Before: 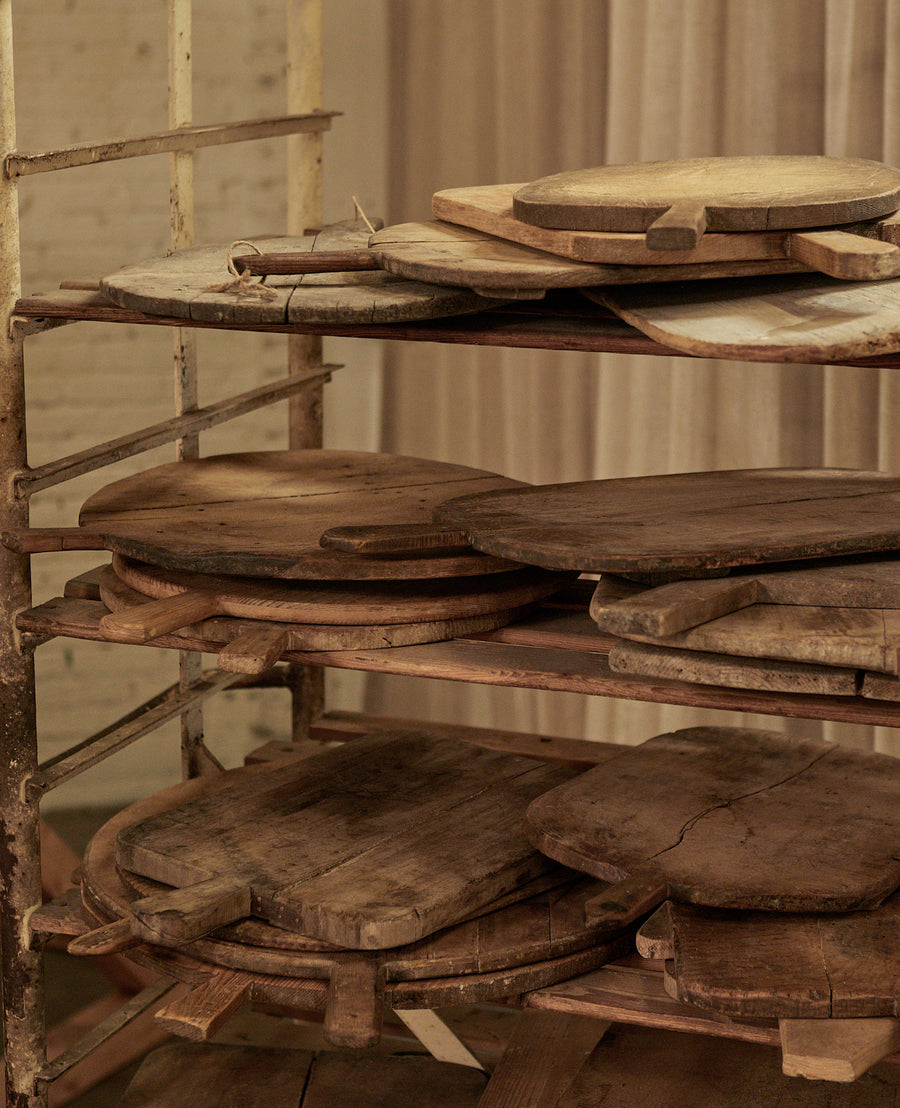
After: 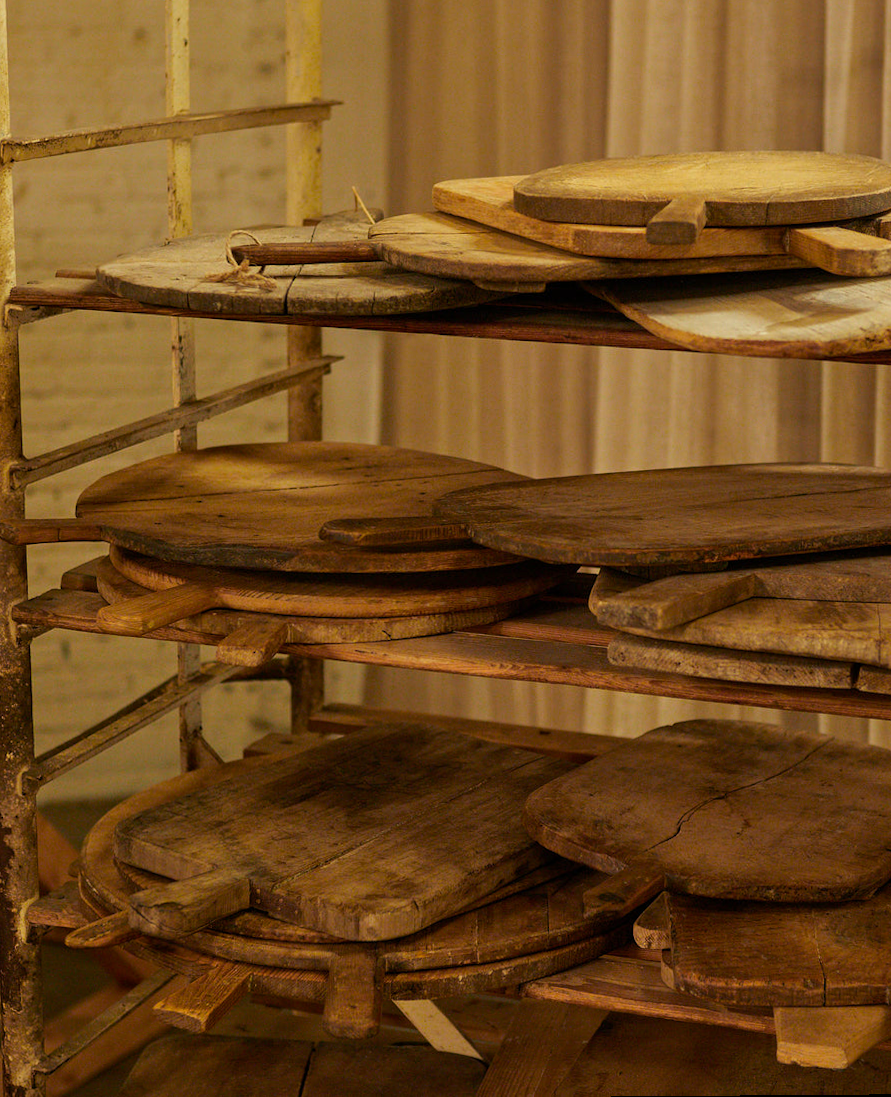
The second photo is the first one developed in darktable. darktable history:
rotate and perspective: rotation 0.174°, lens shift (vertical) 0.013, lens shift (horizontal) 0.019, shear 0.001, automatic cropping original format, crop left 0.007, crop right 0.991, crop top 0.016, crop bottom 0.997
color balance rgb: linear chroma grading › global chroma 10%, perceptual saturation grading › global saturation 30%, global vibrance 10%
